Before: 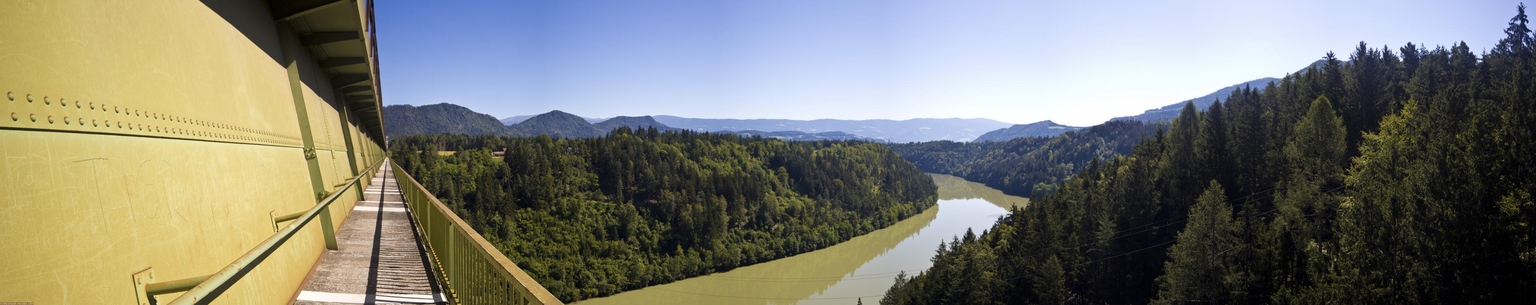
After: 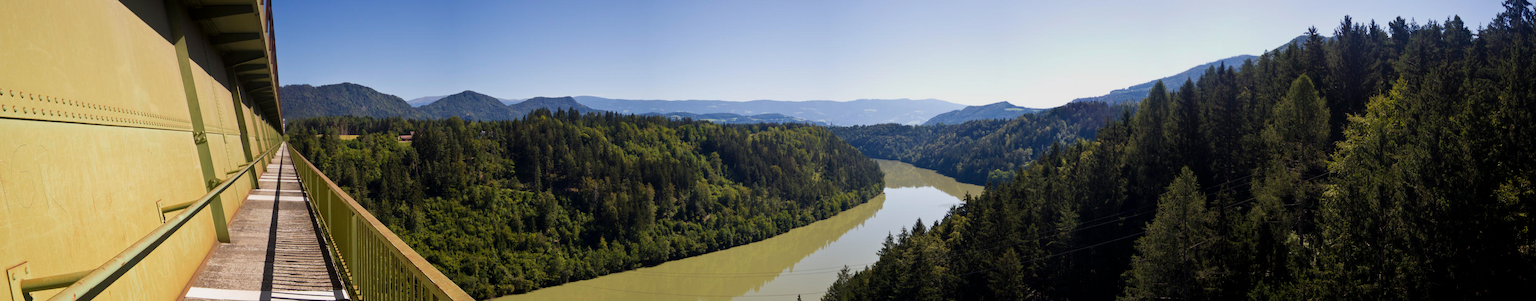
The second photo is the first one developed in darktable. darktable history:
crop and rotate: left 8.262%, top 9.226%
exposure: compensate highlight preservation false
graduated density: rotation -0.352°, offset 57.64
